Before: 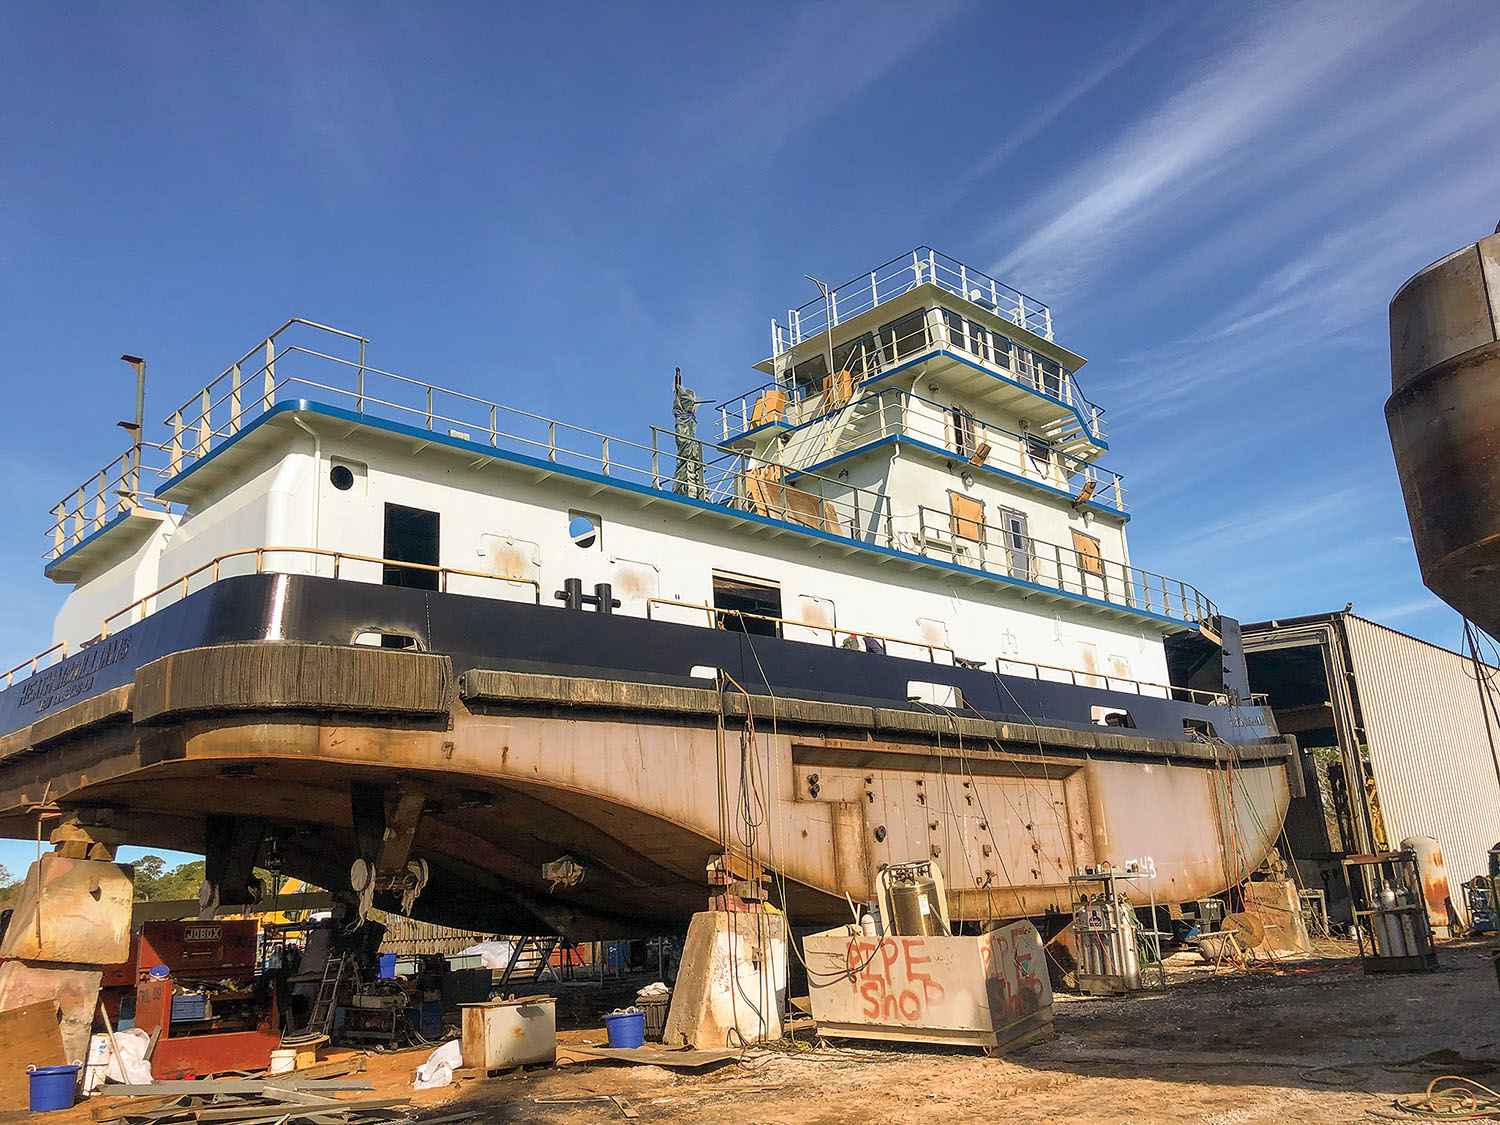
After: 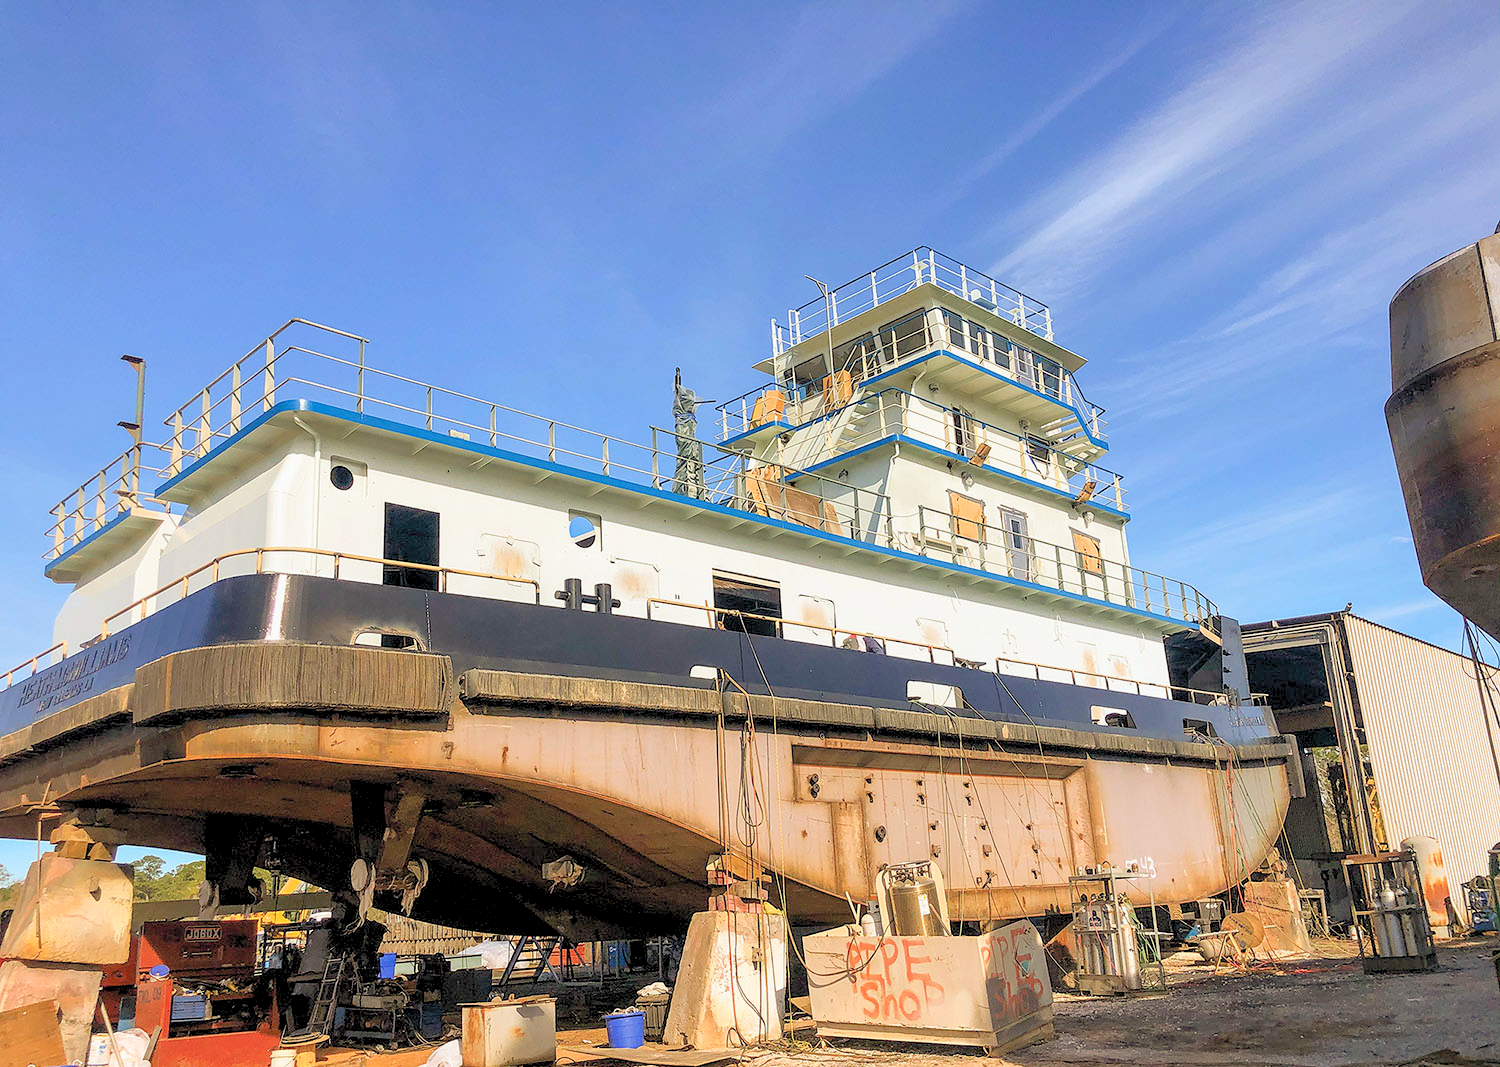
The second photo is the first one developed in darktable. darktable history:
crop and rotate: top 0%, bottom 5.097%
contrast brightness saturation: contrast -0.08, brightness -0.04, saturation -0.11
levels: levels [0.072, 0.414, 0.976]
